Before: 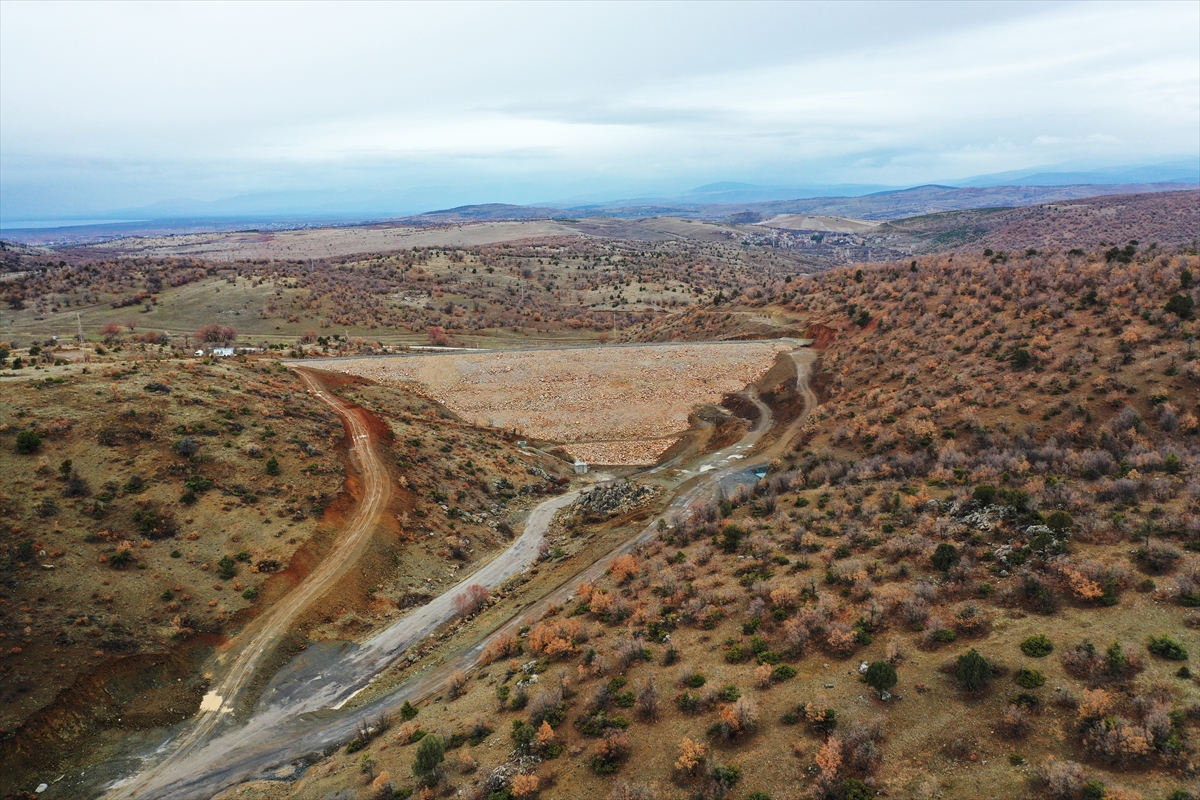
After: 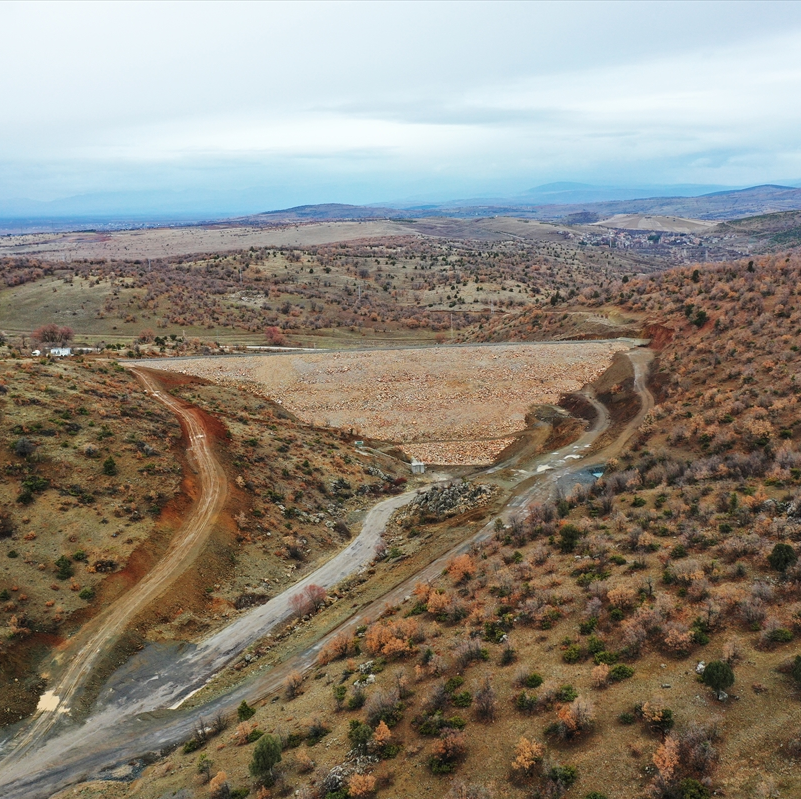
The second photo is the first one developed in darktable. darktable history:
crop and rotate: left 13.596%, right 19.575%
